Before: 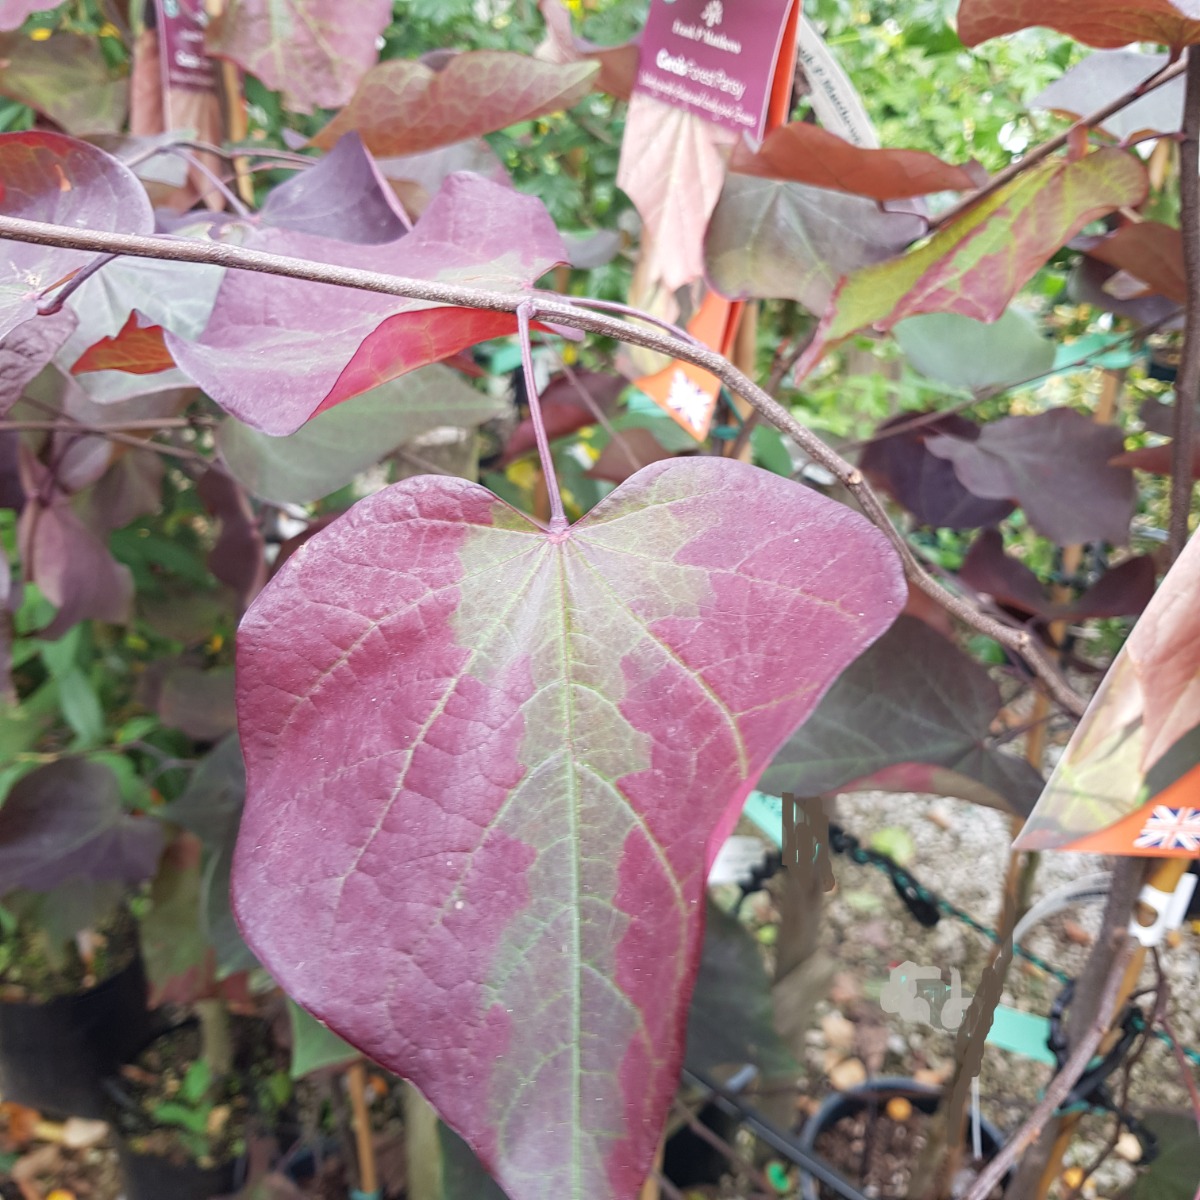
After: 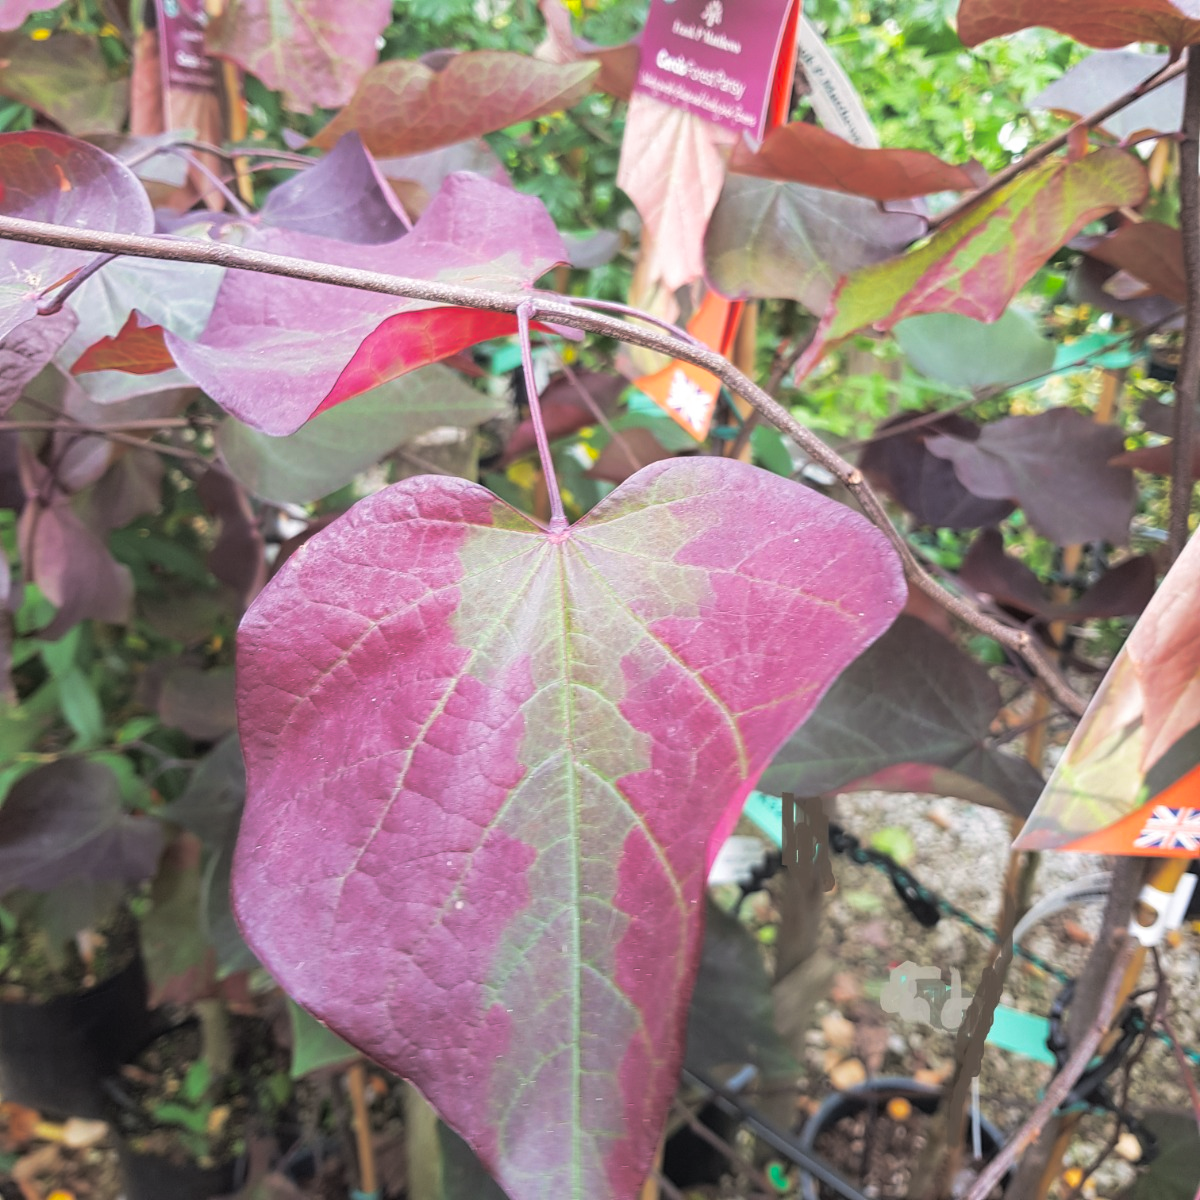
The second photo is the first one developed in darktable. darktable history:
color correction: saturation 1.34
split-toning: shadows › hue 36°, shadows › saturation 0.05, highlights › hue 10.8°, highlights › saturation 0.15, compress 40%
